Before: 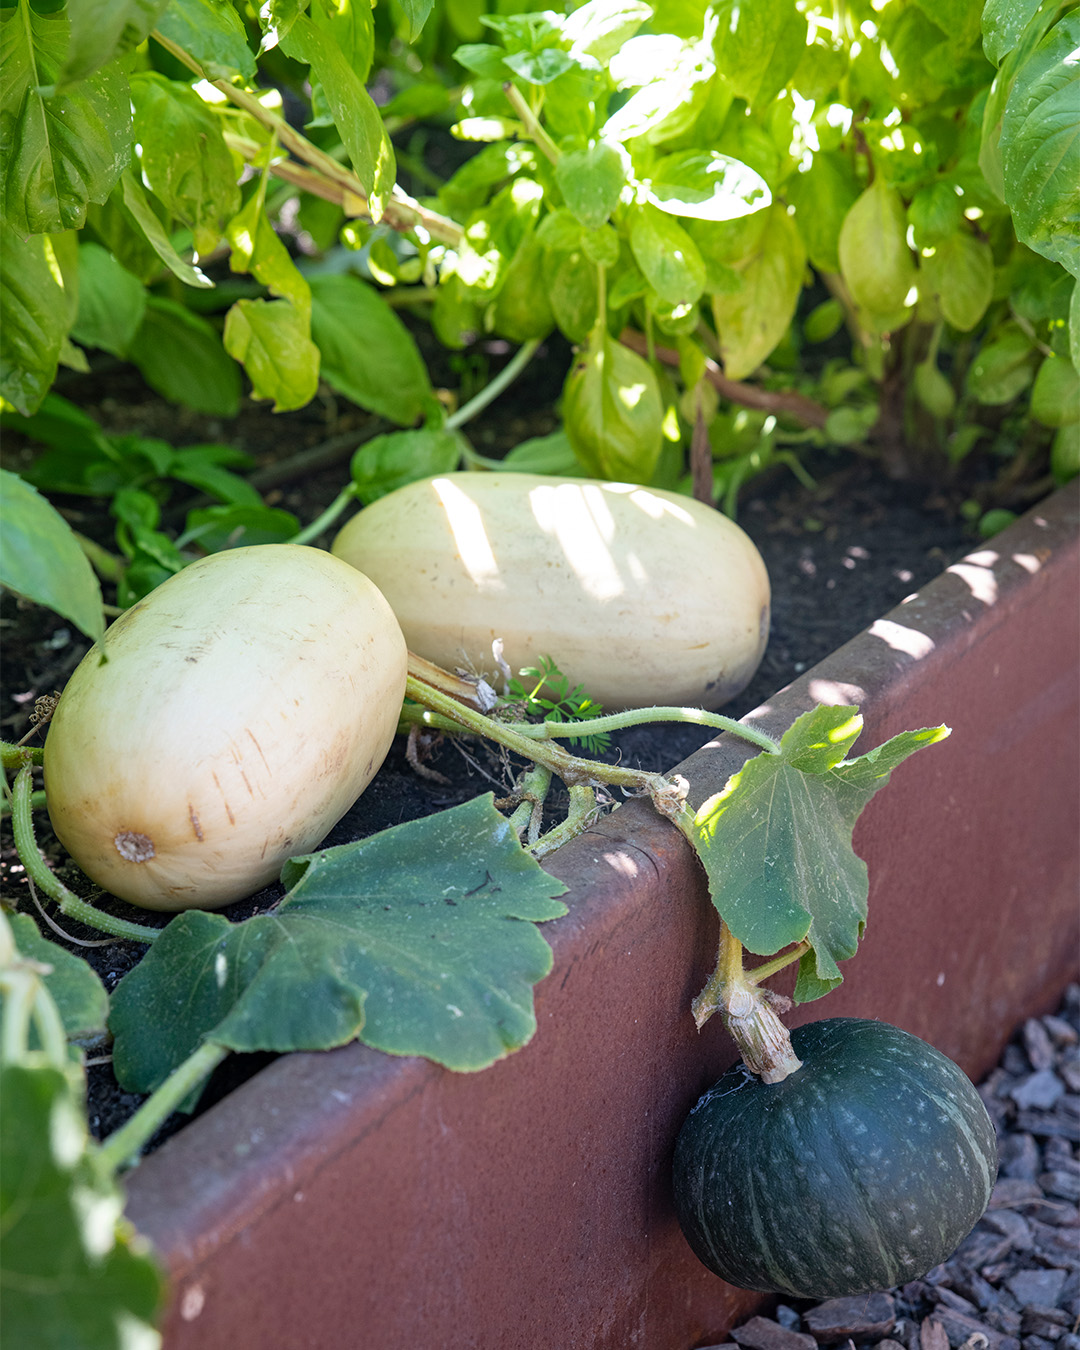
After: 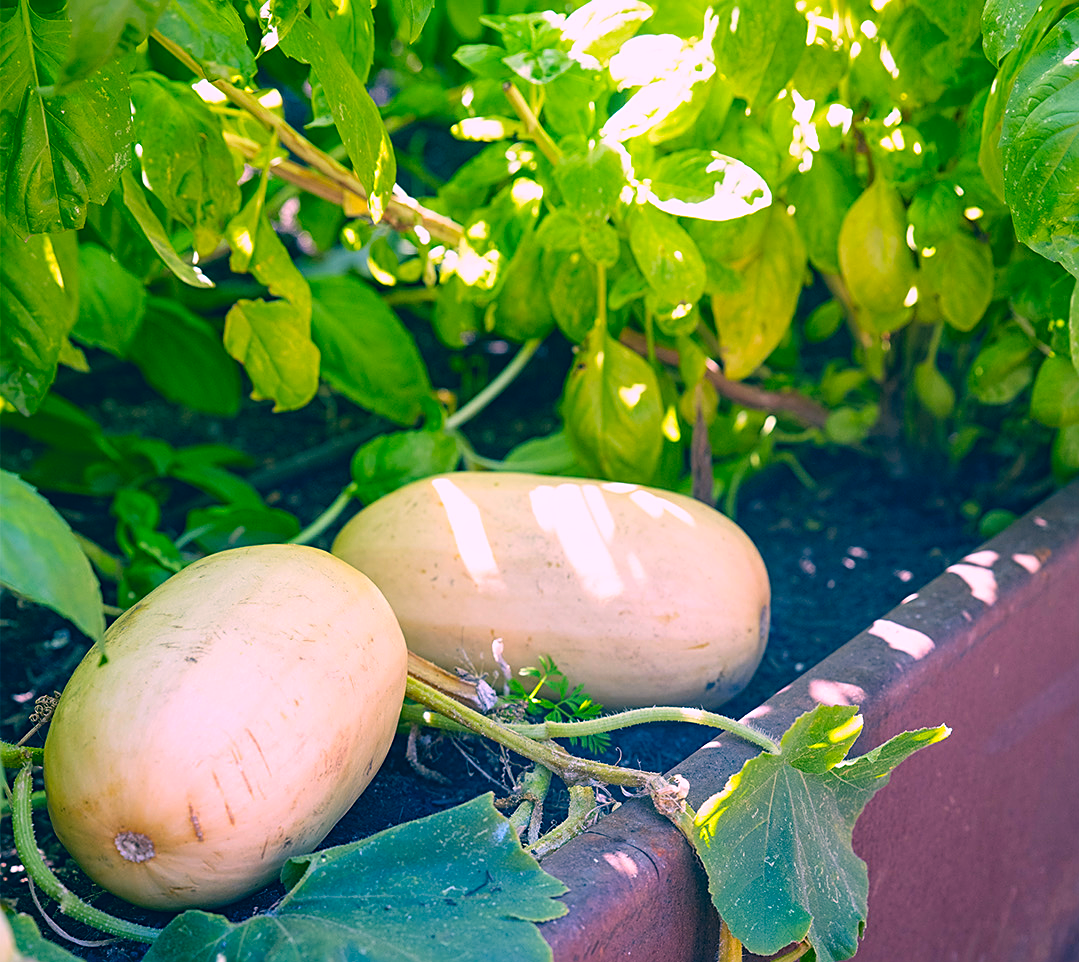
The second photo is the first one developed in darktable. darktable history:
color correction: highlights a* 16.42, highlights b* 0.199, shadows a* -15.46, shadows b* -14.68, saturation 1.54
sharpen: radius 1.944
tone equalizer: mask exposure compensation -0.516 EV
crop: right 0.001%, bottom 28.715%
